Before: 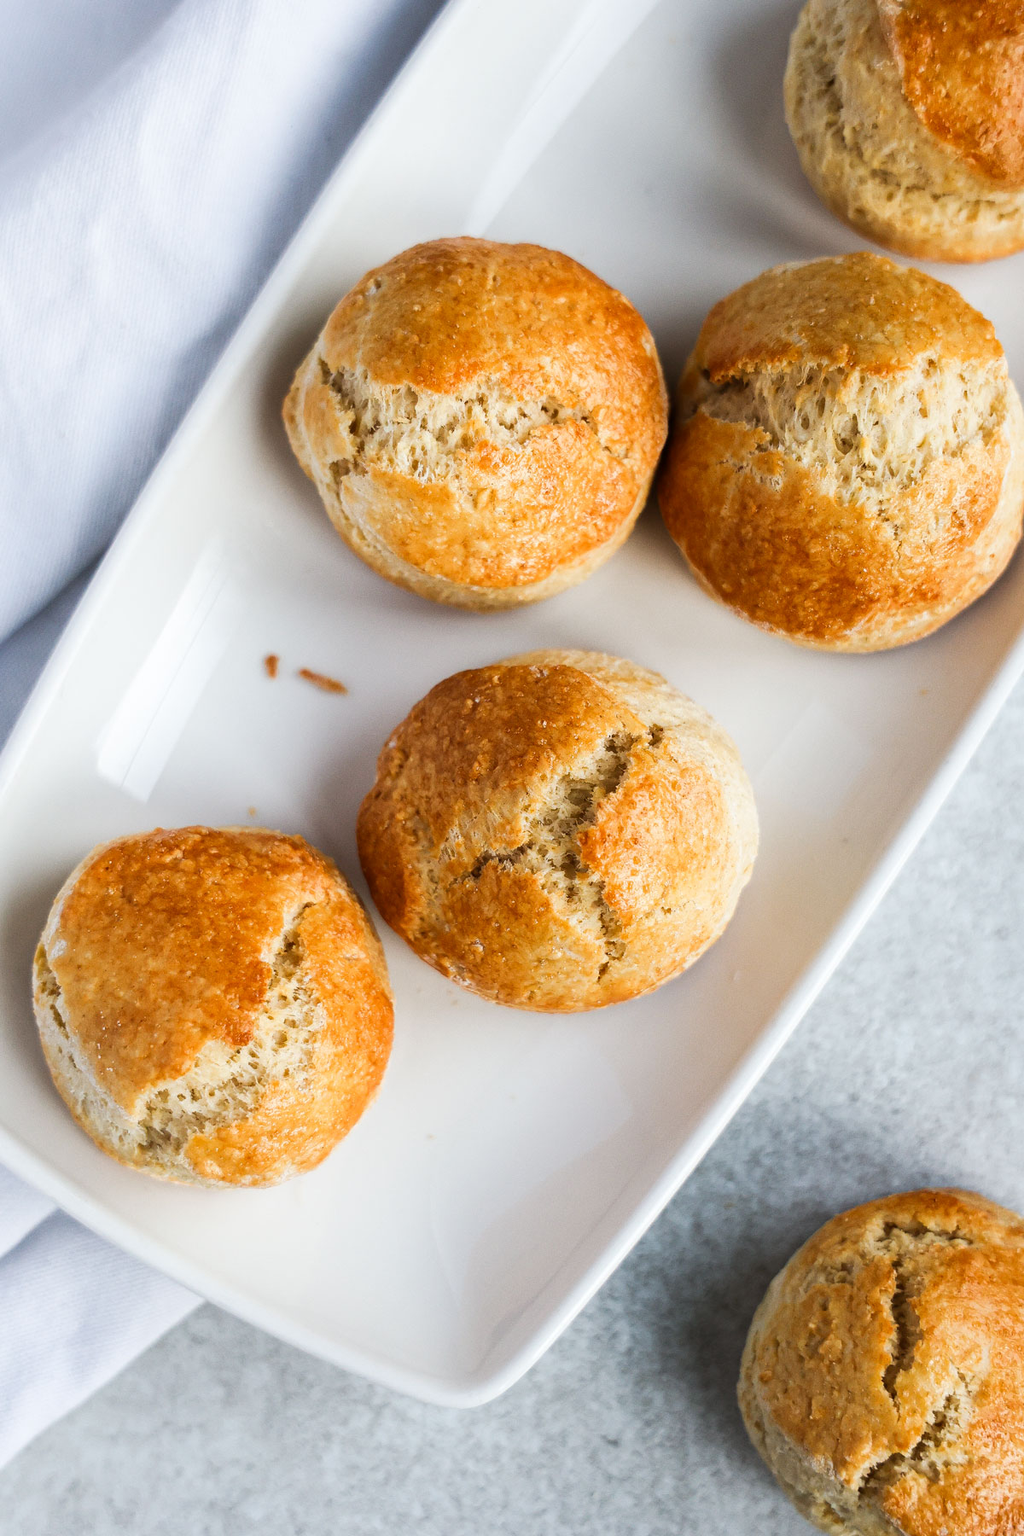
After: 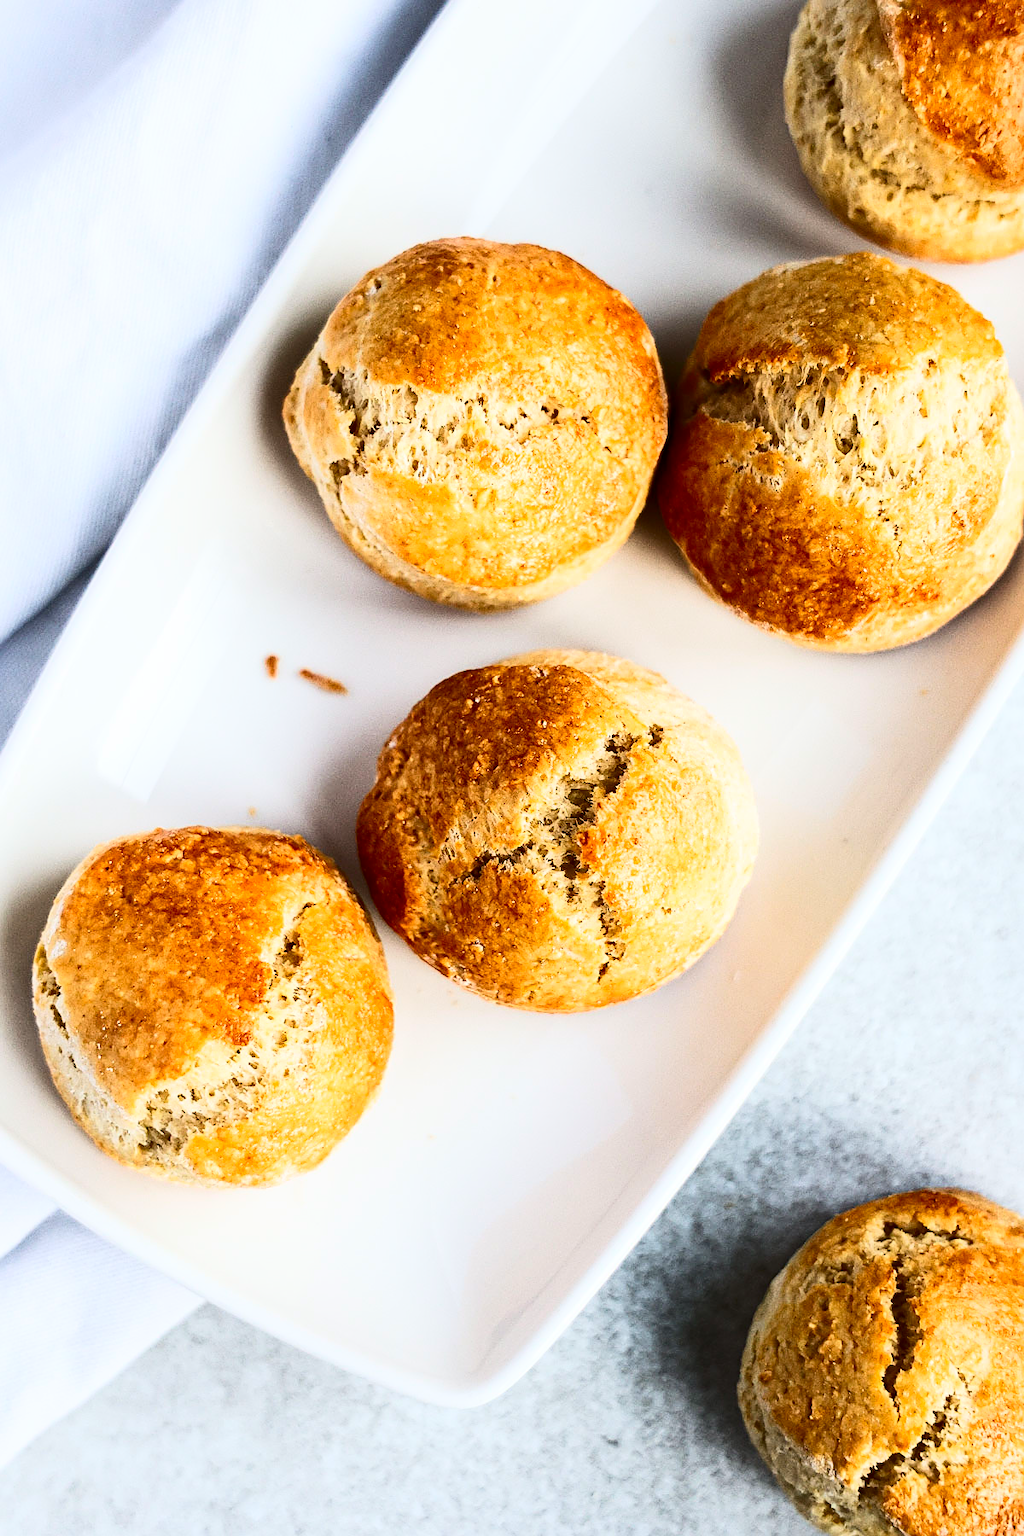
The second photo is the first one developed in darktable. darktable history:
sharpen: on, module defaults
contrast brightness saturation: contrast 0.4, brightness 0.05, saturation 0.25
